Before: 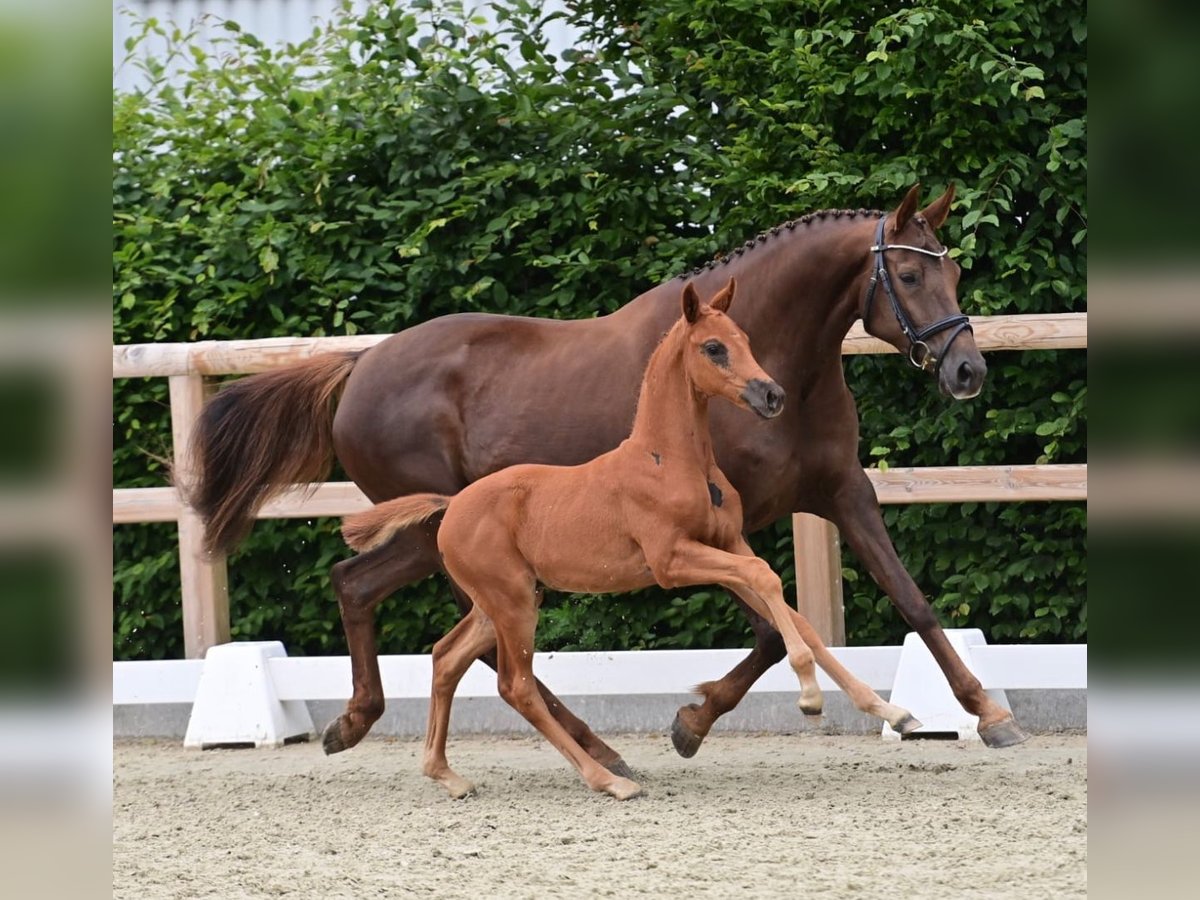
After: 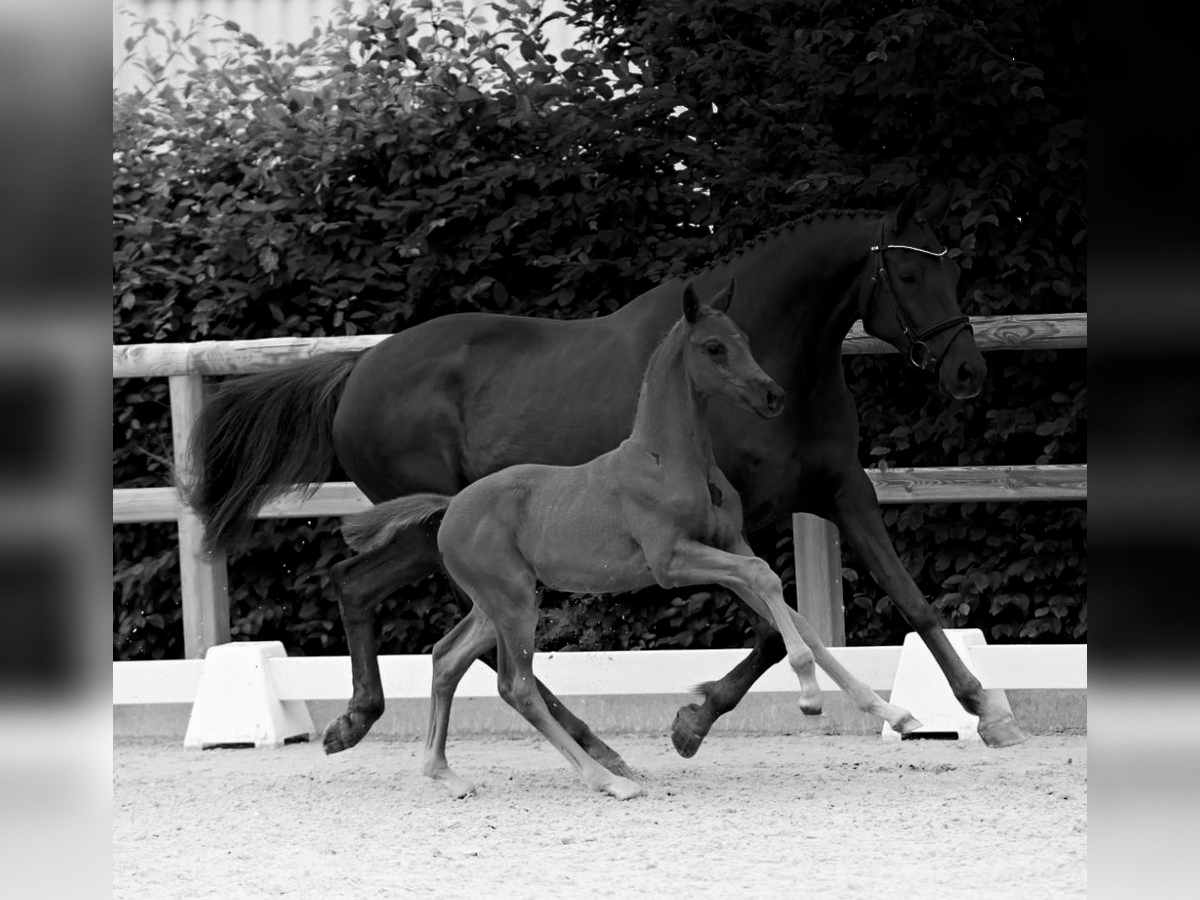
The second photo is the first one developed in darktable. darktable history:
exposure: black level correction 0.01, compensate highlight preservation false
shadows and highlights: shadows -89.7, highlights 91.85, soften with gaussian
color calibration: output gray [0.31, 0.36, 0.33, 0], illuminant as shot in camera, x 0.358, y 0.373, temperature 4628.91 K
